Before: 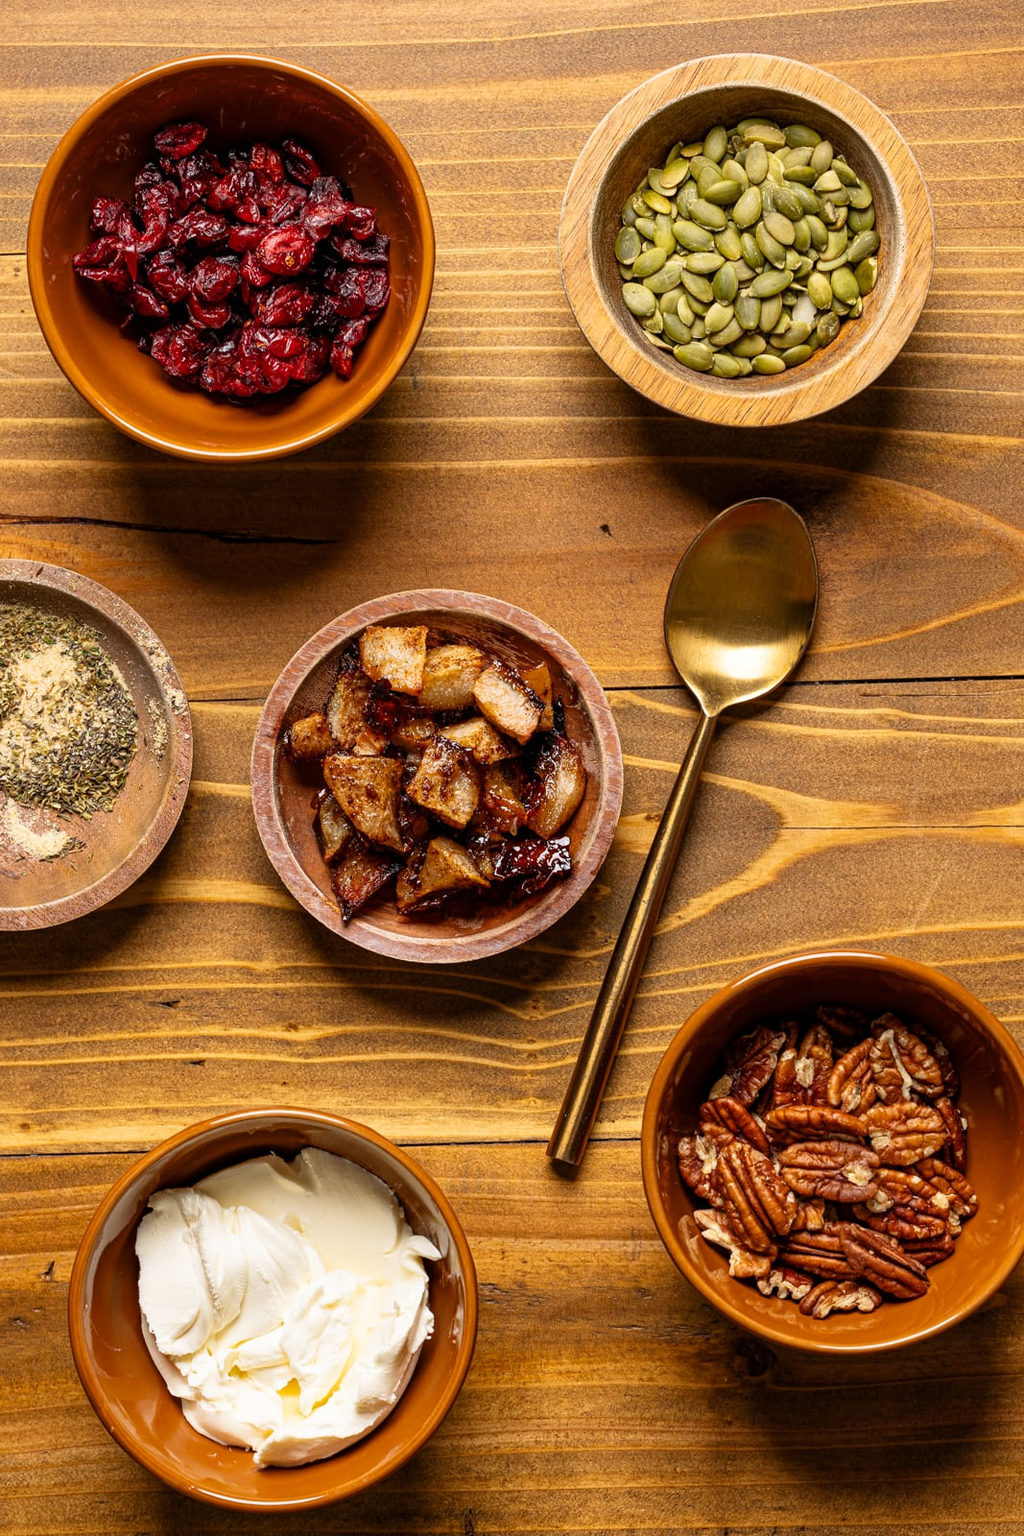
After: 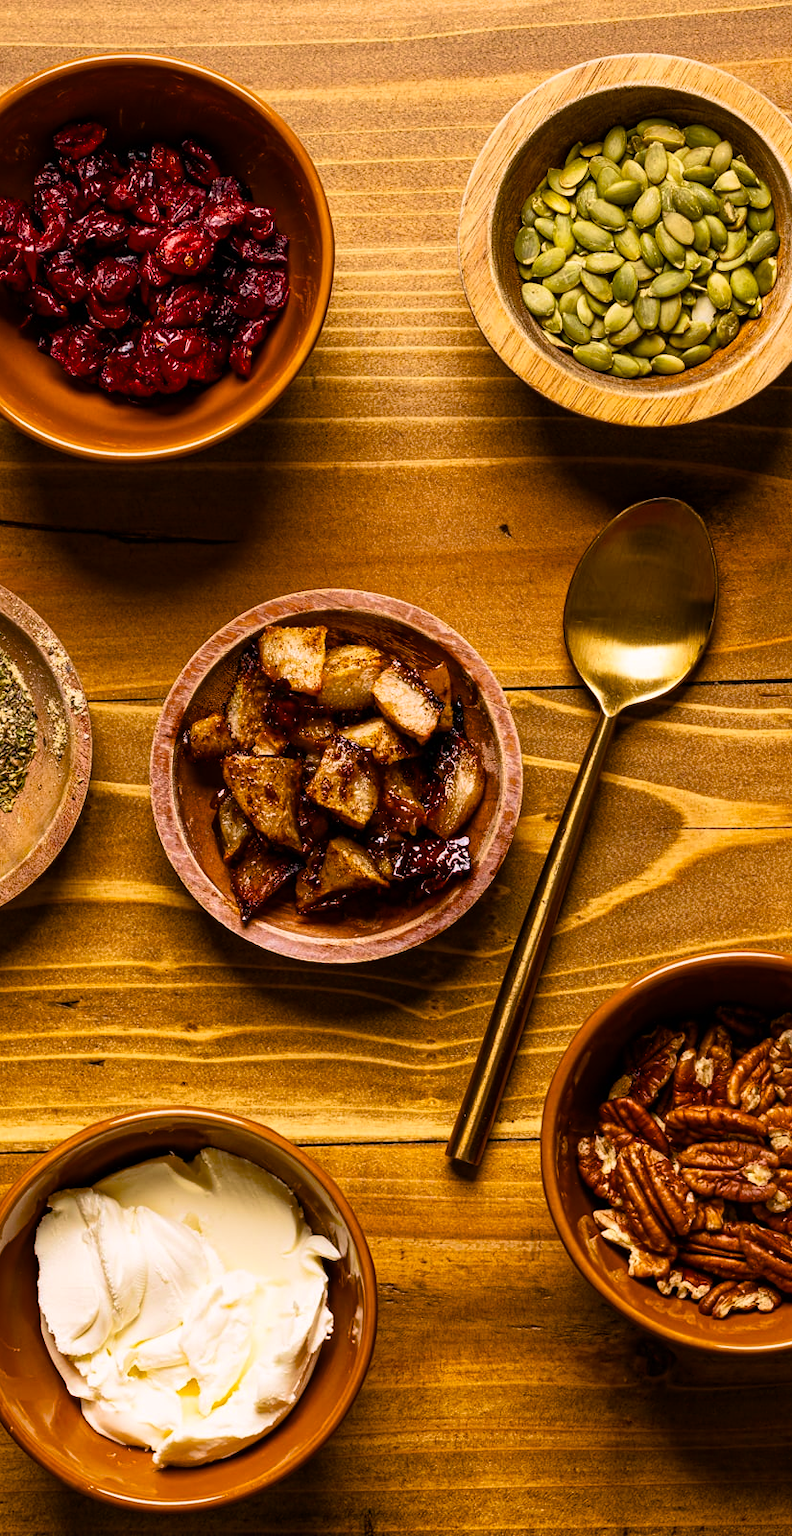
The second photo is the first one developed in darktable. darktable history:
crop: left 9.845%, right 12.826%
velvia: strength 44.44%
color balance rgb: highlights gain › chroma 0.881%, highlights gain › hue 25.41°, linear chroma grading › global chroma 15.267%, perceptual saturation grading › global saturation 20%, perceptual saturation grading › highlights -25.593%, perceptual saturation grading › shadows 25.976%, saturation formula JzAzBz (2021)
